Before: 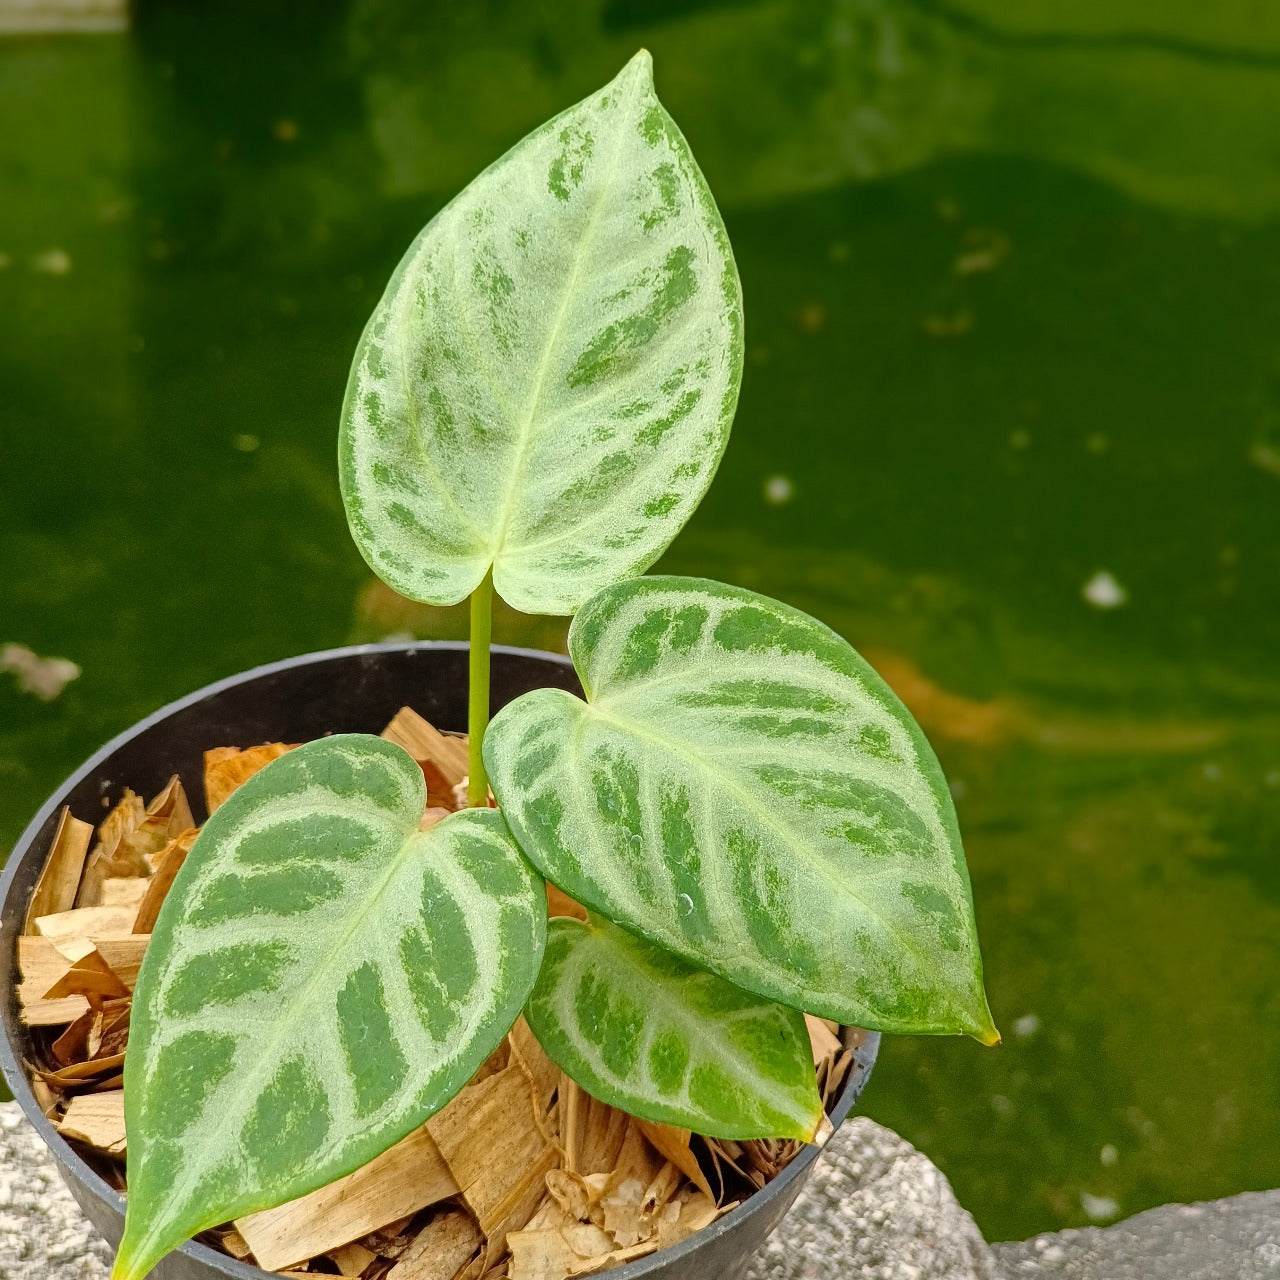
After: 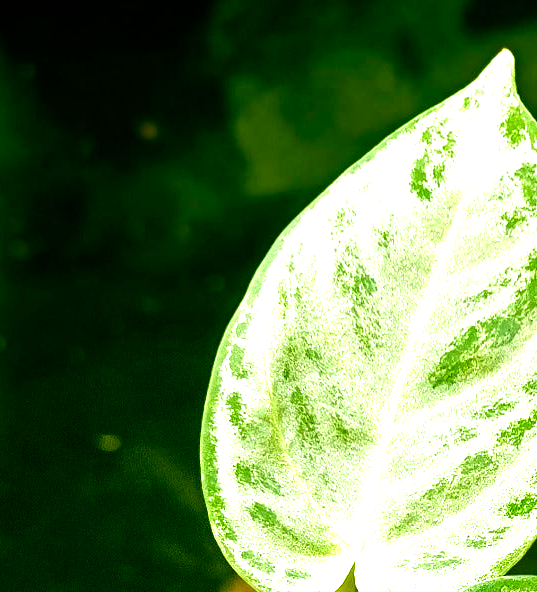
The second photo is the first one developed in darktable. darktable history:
crop and rotate: left 10.817%, top 0.062%, right 47.194%, bottom 53.626%
filmic rgb: black relative exposure -8.2 EV, white relative exposure 2.2 EV, threshold 3 EV, hardness 7.11, latitude 85.74%, contrast 1.696, highlights saturation mix -4%, shadows ↔ highlights balance -2.69%, preserve chrominance no, color science v5 (2021), contrast in shadows safe, contrast in highlights safe, enable highlight reconstruction true
exposure: exposure 0.197 EV, compensate highlight preservation false
